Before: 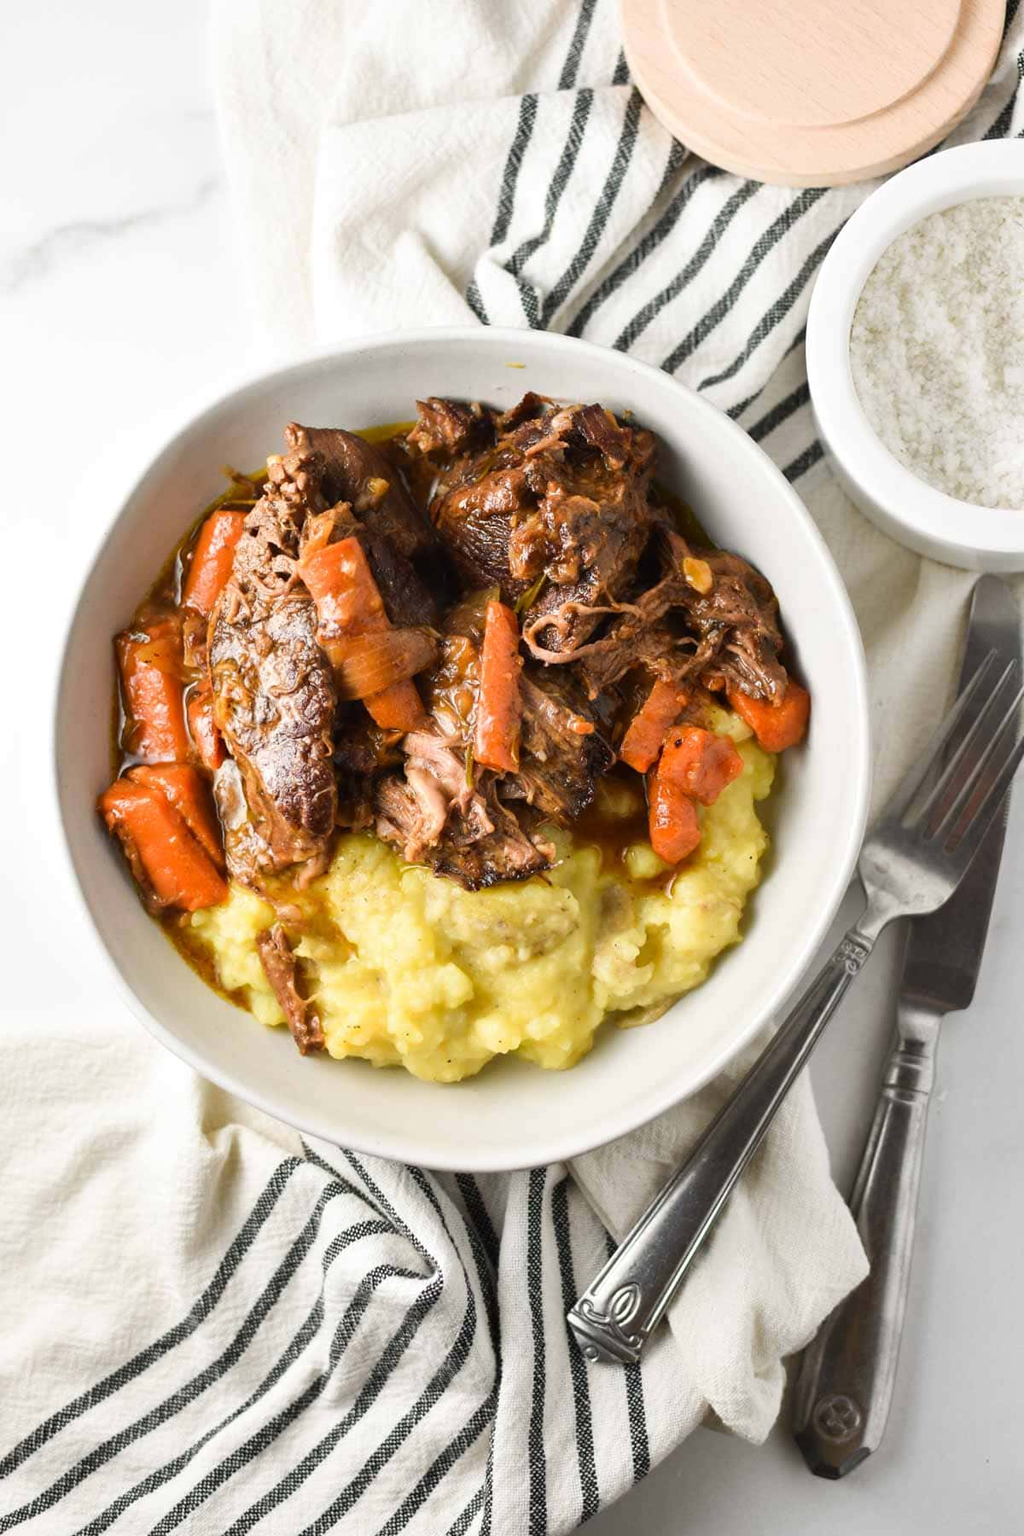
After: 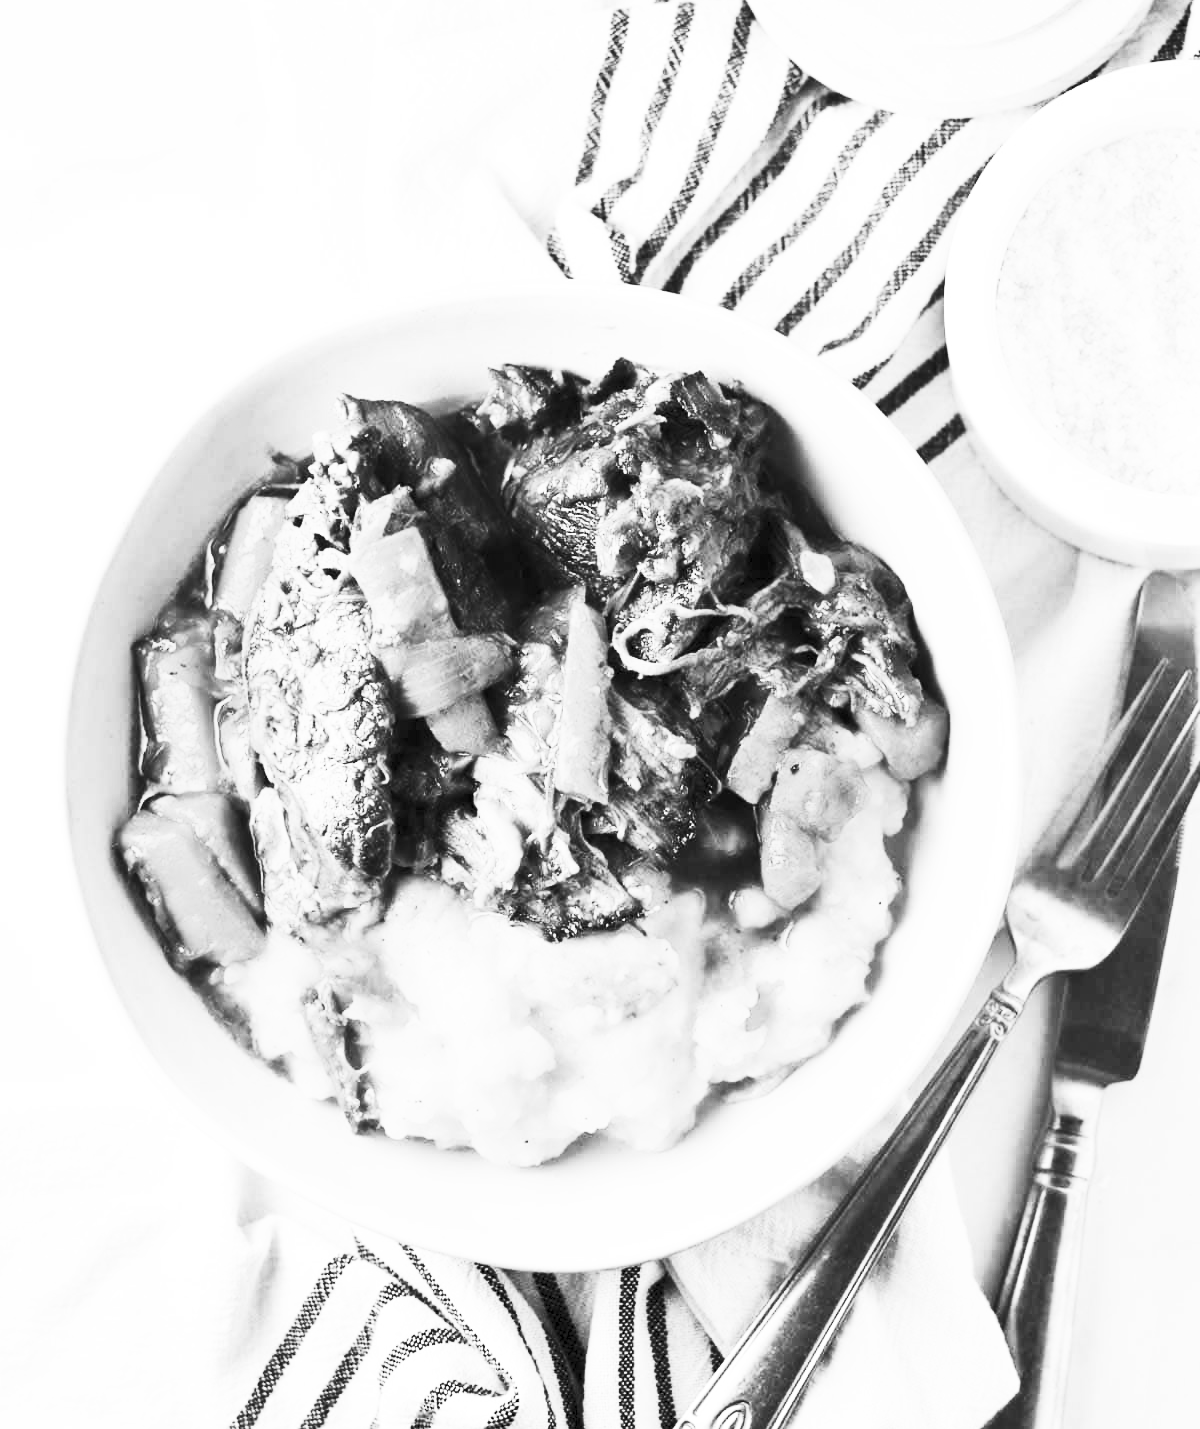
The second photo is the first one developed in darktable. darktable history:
contrast equalizer: octaves 7, y [[0.6 ×6], [0.55 ×6], [0 ×6], [0 ×6], [0 ×6]], mix 0.15
color calibration: illuminant custom, x 0.373, y 0.388, temperature 4269.97 K
base curve: curves: ch0 [(0, 0) (0.036, 0.025) (0.121, 0.166) (0.206, 0.329) (0.605, 0.79) (1, 1)], preserve colors none
monochrome: on, module defaults
crop and rotate: top 5.667%, bottom 14.937%
contrast brightness saturation: contrast 0.39, brightness 0.53
